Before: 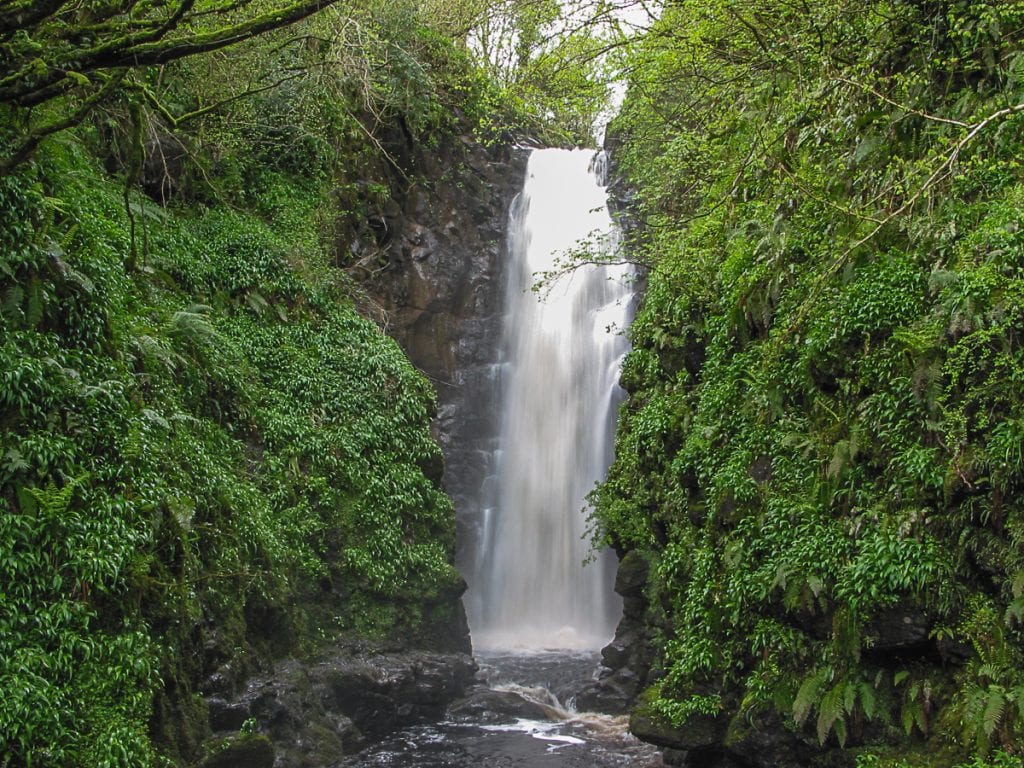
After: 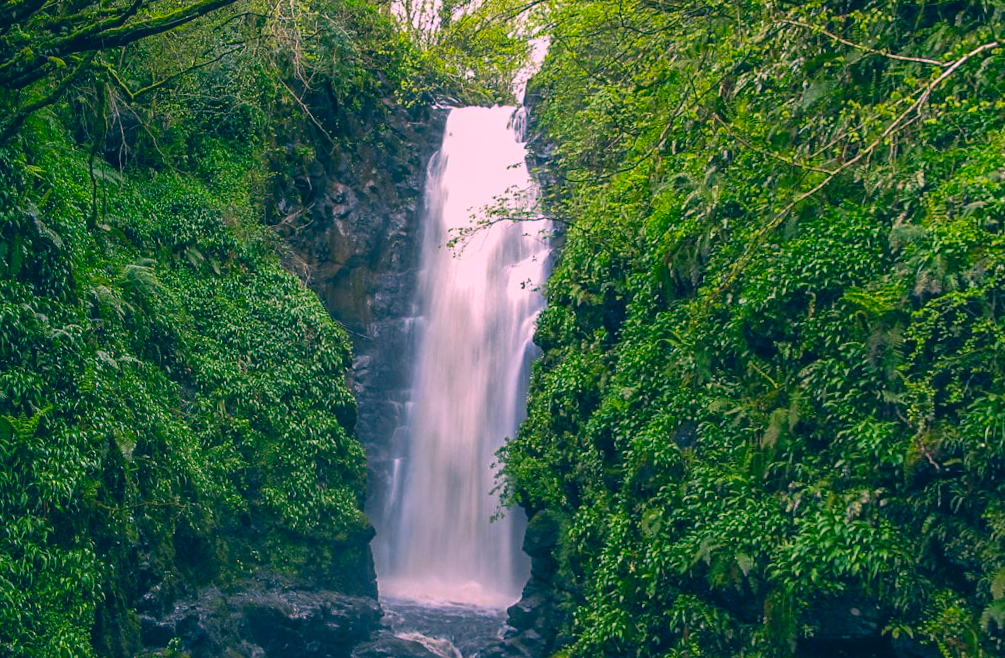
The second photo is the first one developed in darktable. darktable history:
rotate and perspective: rotation 1.69°, lens shift (vertical) -0.023, lens shift (horizontal) -0.291, crop left 0.025, crop right 0.988, crop top 0.092, crop bottom 0.842
color correction: highlights a* 17.03, highlights b* 0.205, shadows a* -15.38, shadows b* -14.56, saturation 1.5
